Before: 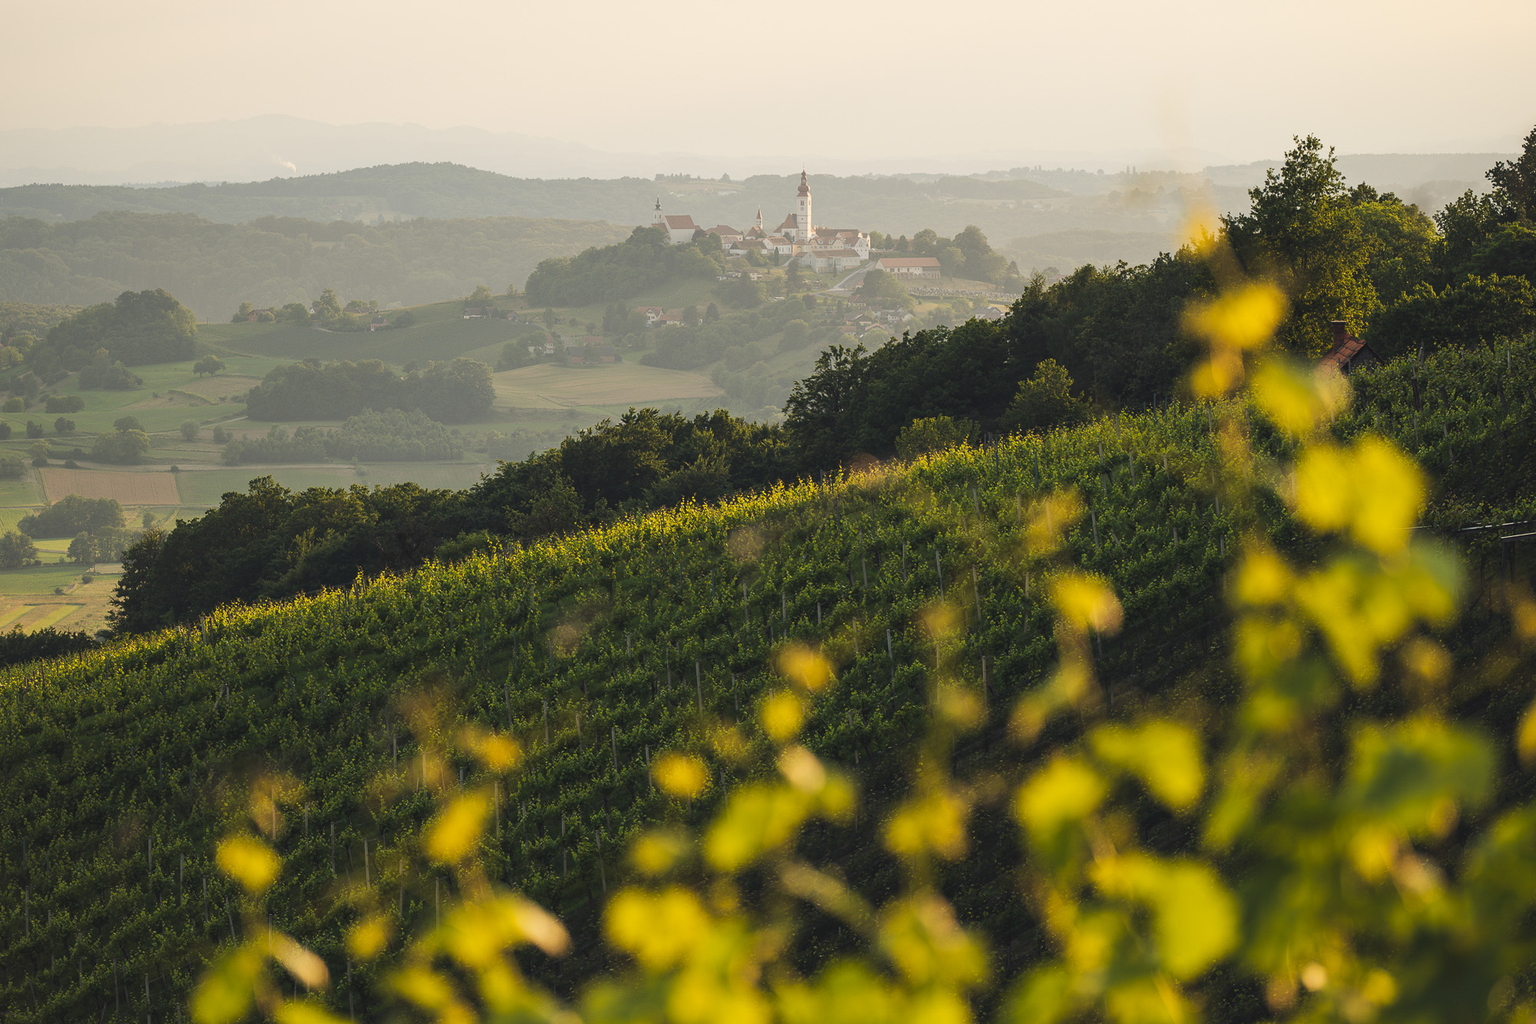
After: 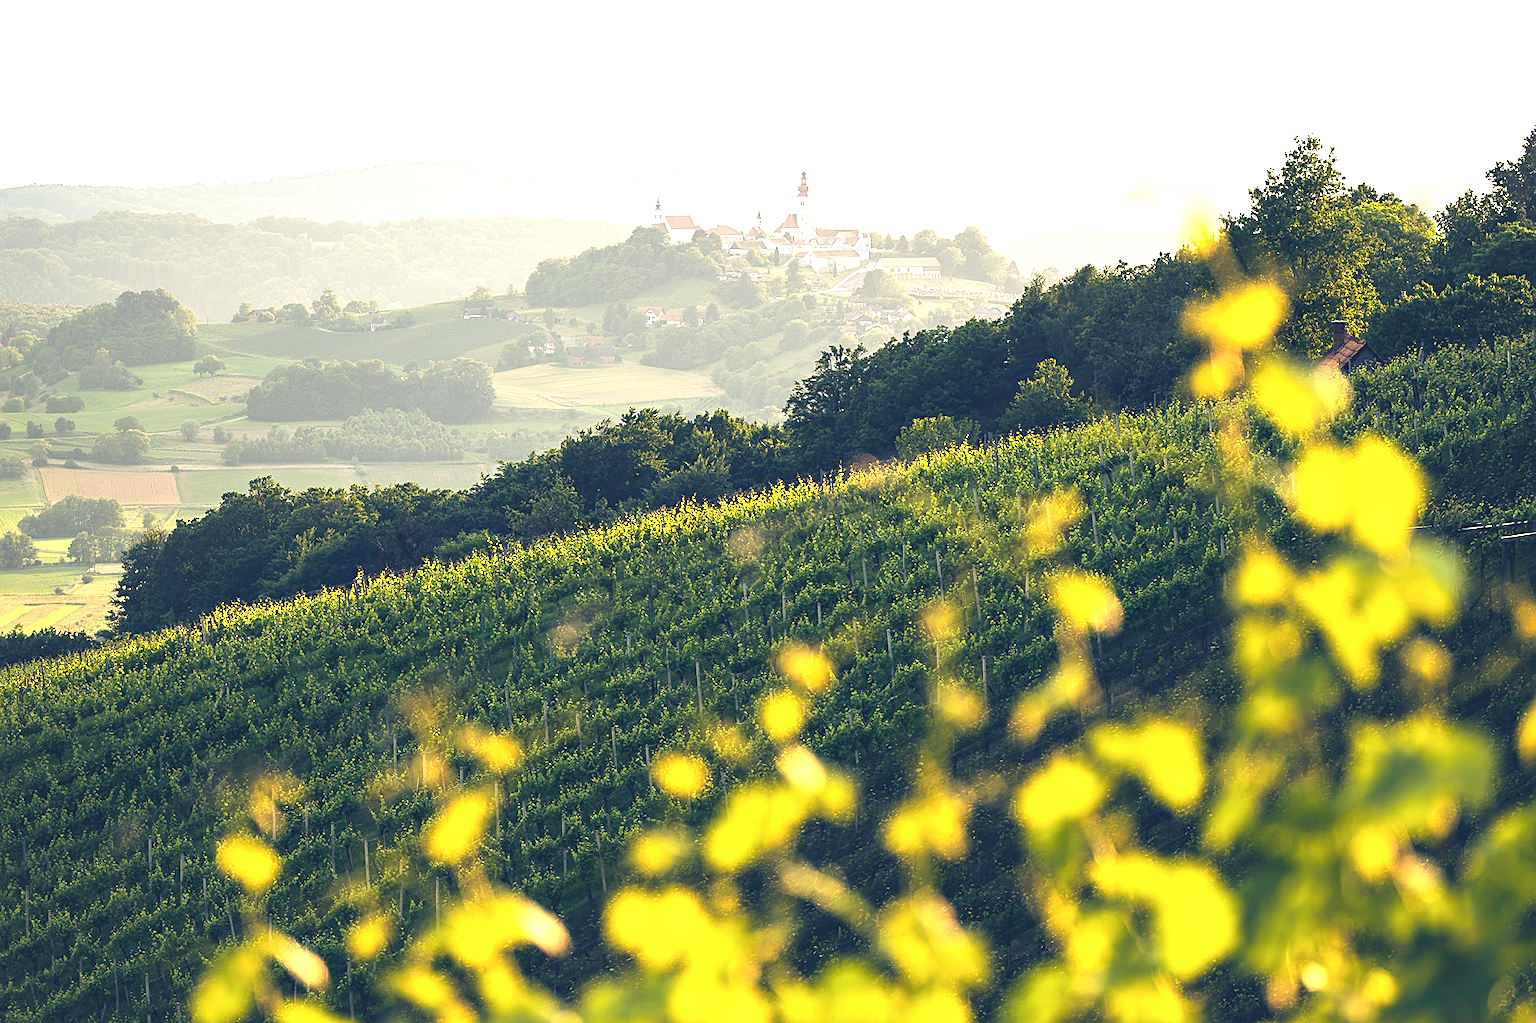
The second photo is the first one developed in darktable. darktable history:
exposure: black level correction 0, exposure 1.494 EV, compensate highlight preservation false
sharpen: on, module defaults
color balance rgb: shadows lift › luminance -40.848%, shadows lift › chroma 14.398%, shadows lift › hue 257.54°, power › chroma 0.474%, power › hue 259.51°, perceptual saturation grading › global saturation -0.654%
